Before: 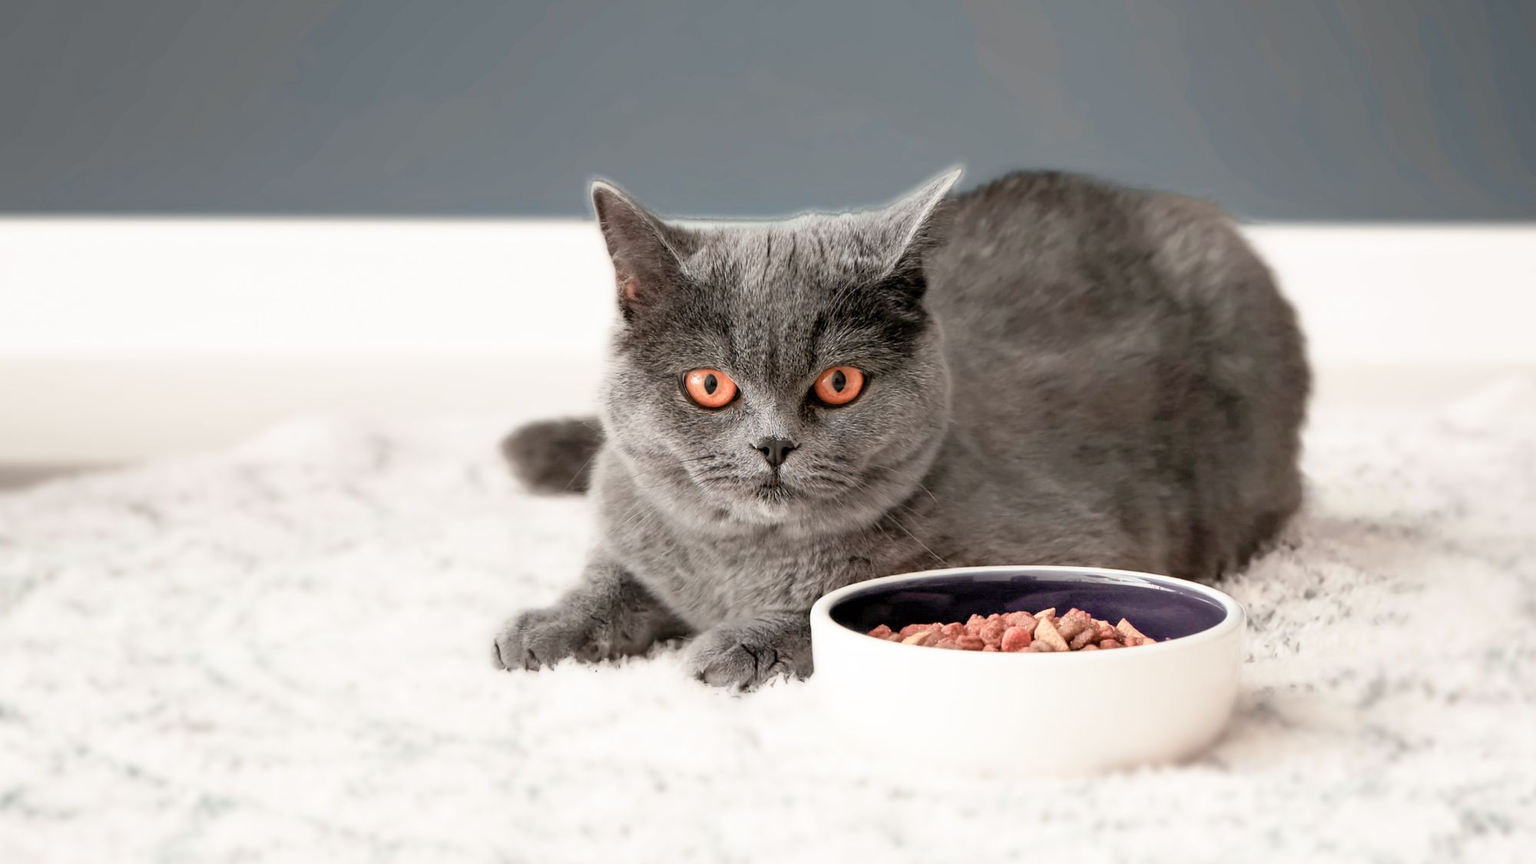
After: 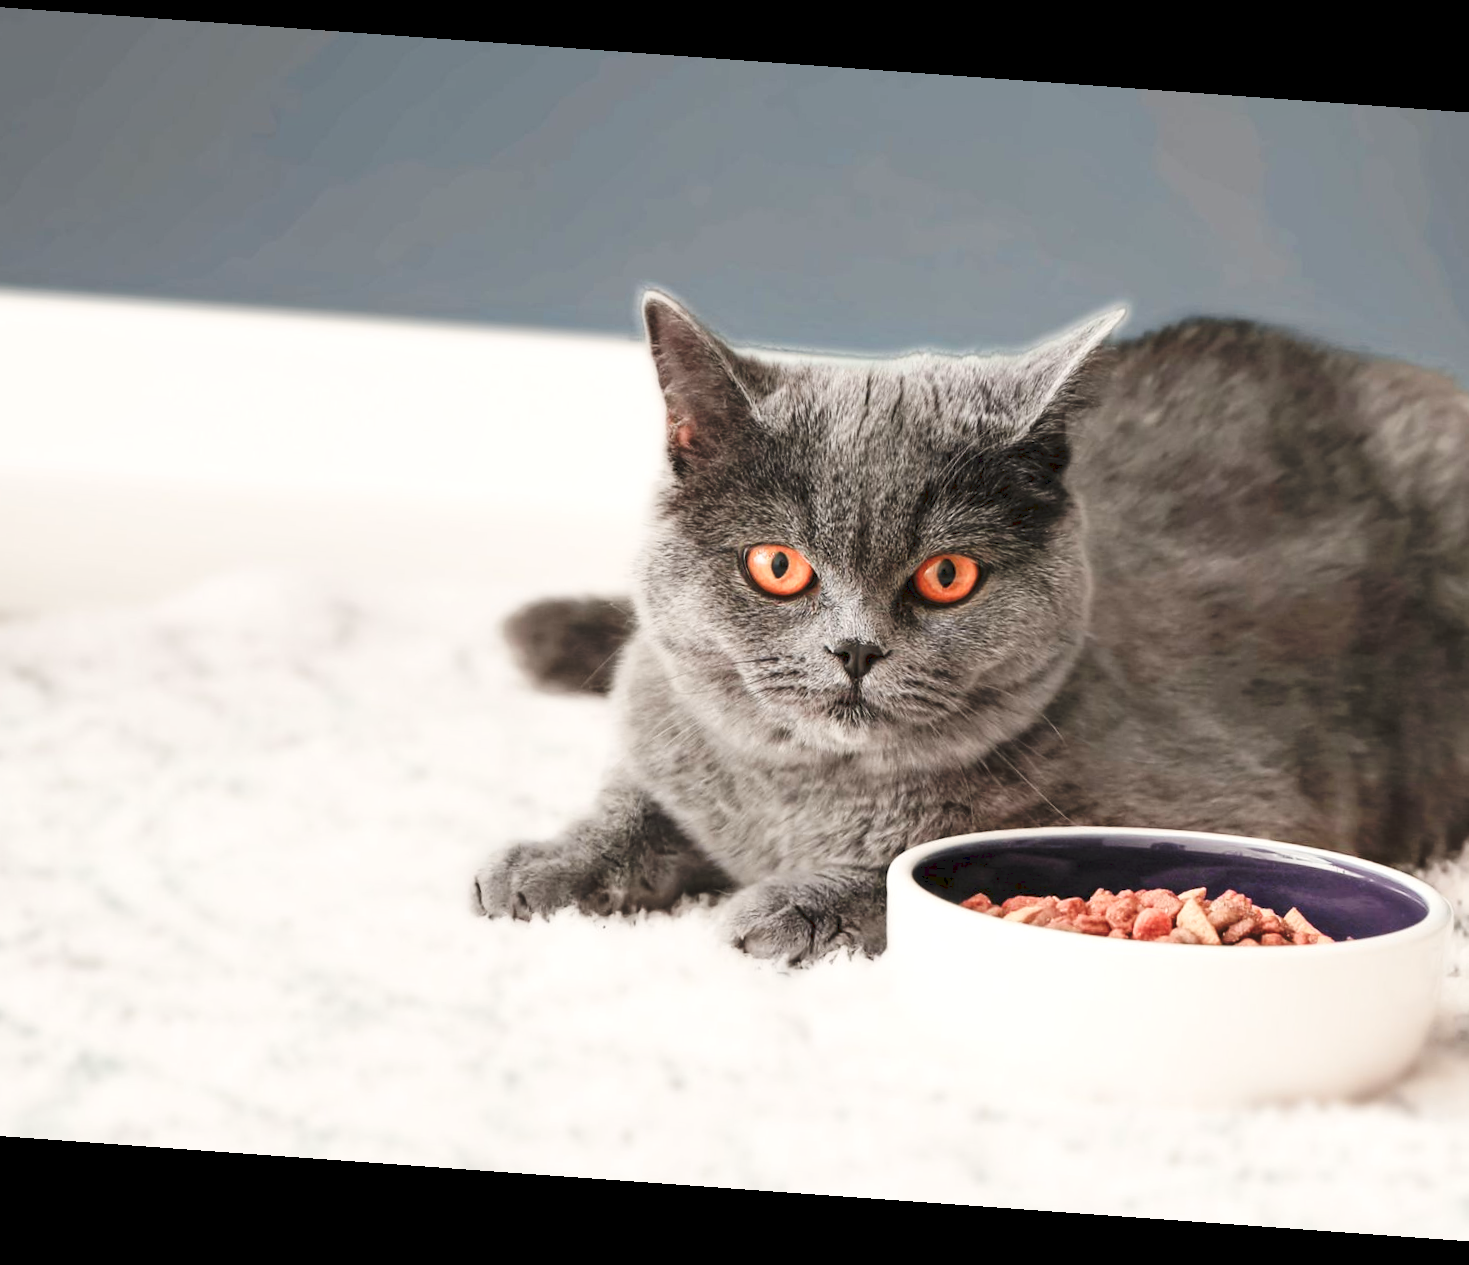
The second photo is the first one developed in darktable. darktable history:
local contrast: highlights 100%, shadows 100%, detail 120%, midtone range 0.2
crop and rotate: left 9.061%, right 20.142%
rotate and perspective: rotation 4.1°, automatic cropping off
color correction: highlights a* 0.816, highlights b* 2.78, saturation 1.1
white balance: red 0.988, blue 1.017
tone curve: curves: ch0 [(0, 0) (0.003, 0.077) (0.011, 0.089) (0.025, 0.105) (0.044, 0.122) (0.069, 0.134) (0.1, 0.151) (0.136, 0.171) (0.177, 0.198) (0.224, 0.23) (0.277, 0.273) (0.335, 0.343) (0.399, 0.422) (0.468, 0.508) (0.543, 0.601) (0.623, 0.695) (0.709, 0.782) (0.801, 0.866) (0.898, 0.934) (1, 1)], preserve colors none
